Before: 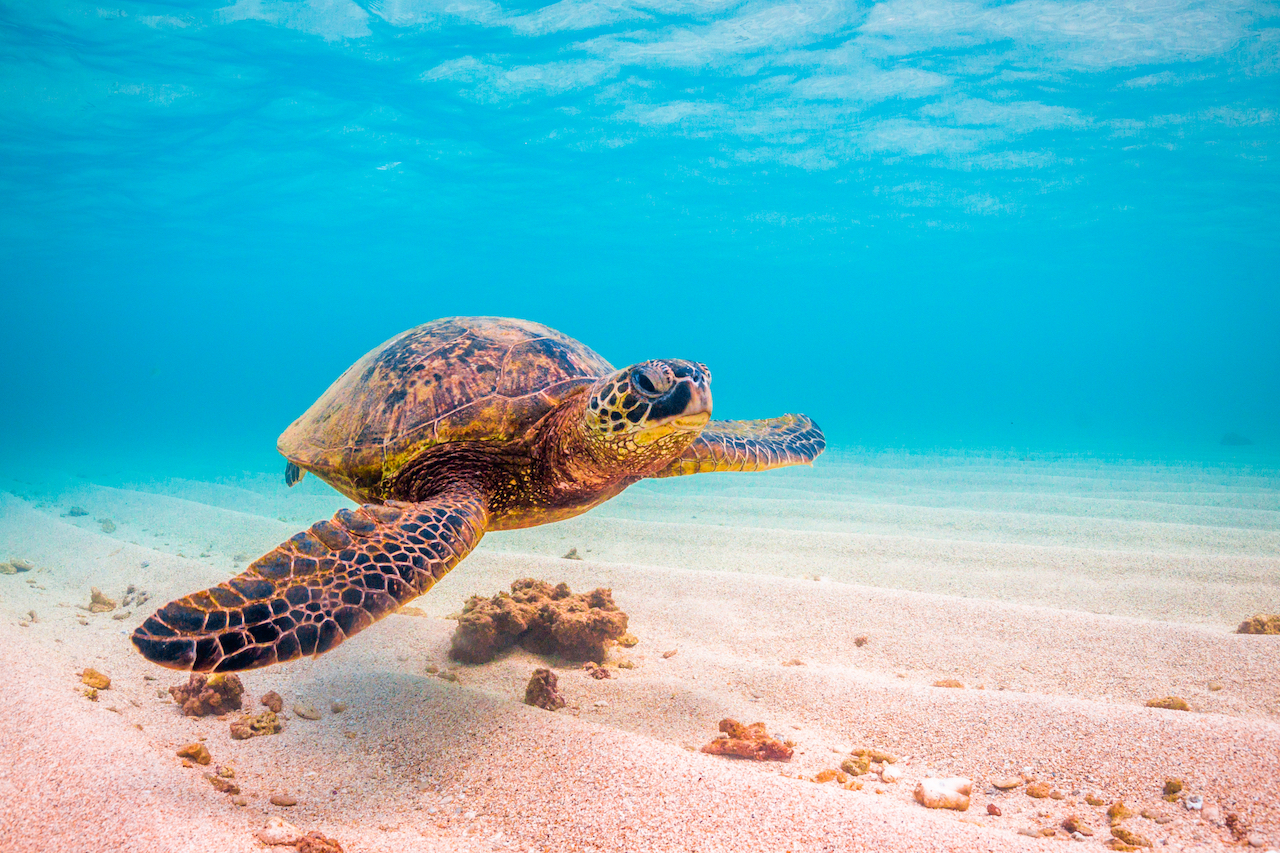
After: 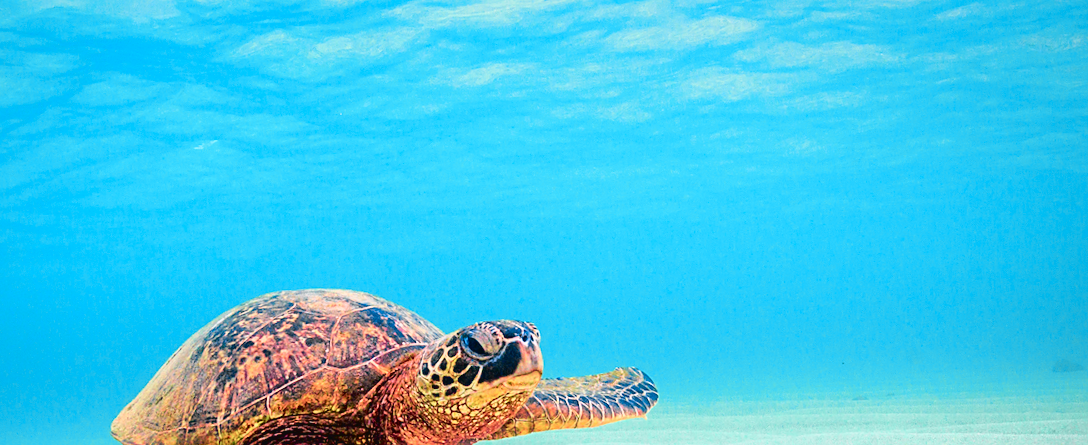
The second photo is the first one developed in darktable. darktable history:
crop and rotate: left 11.812%, bottom 42.776%
contrast brightness saturation: saturation -0.05
rotate and perspective: rotation -3.52°, crop left 0.036, crop right 0.964, crop top 0.081, crop bottom 0.919
sharpen: on, module defaults
tone curve: curves: ch0 [(0.003, 0.029) (0.037, 0.036) (0.149, 0.117) (0.297, 0.318) (0.422, 0.474) (0.531, 0.6) (0.743, 0.809) (0.889, 0.941) (1, 0.98)]; ch1 [(0, 0) (0.305, 0.325) (0.453, 0.437) (0.482, 0.479) (0.501, 0.5) (0.506, 0.503) (0.564, 0.578) (0.587, 0.625) (0.666, 0.727) (1, 1)]; ch2 [(0, 0) (0.323, 0.277) (0.408, 0.399) (0.45, 0.48) (0.499, 0.502) (0.512, 0.523) (0.57, 0.595) (0.653, 0.671) (0.768, 0.744) (1, 1)], color space Lab, independent channels, preserve colors none
